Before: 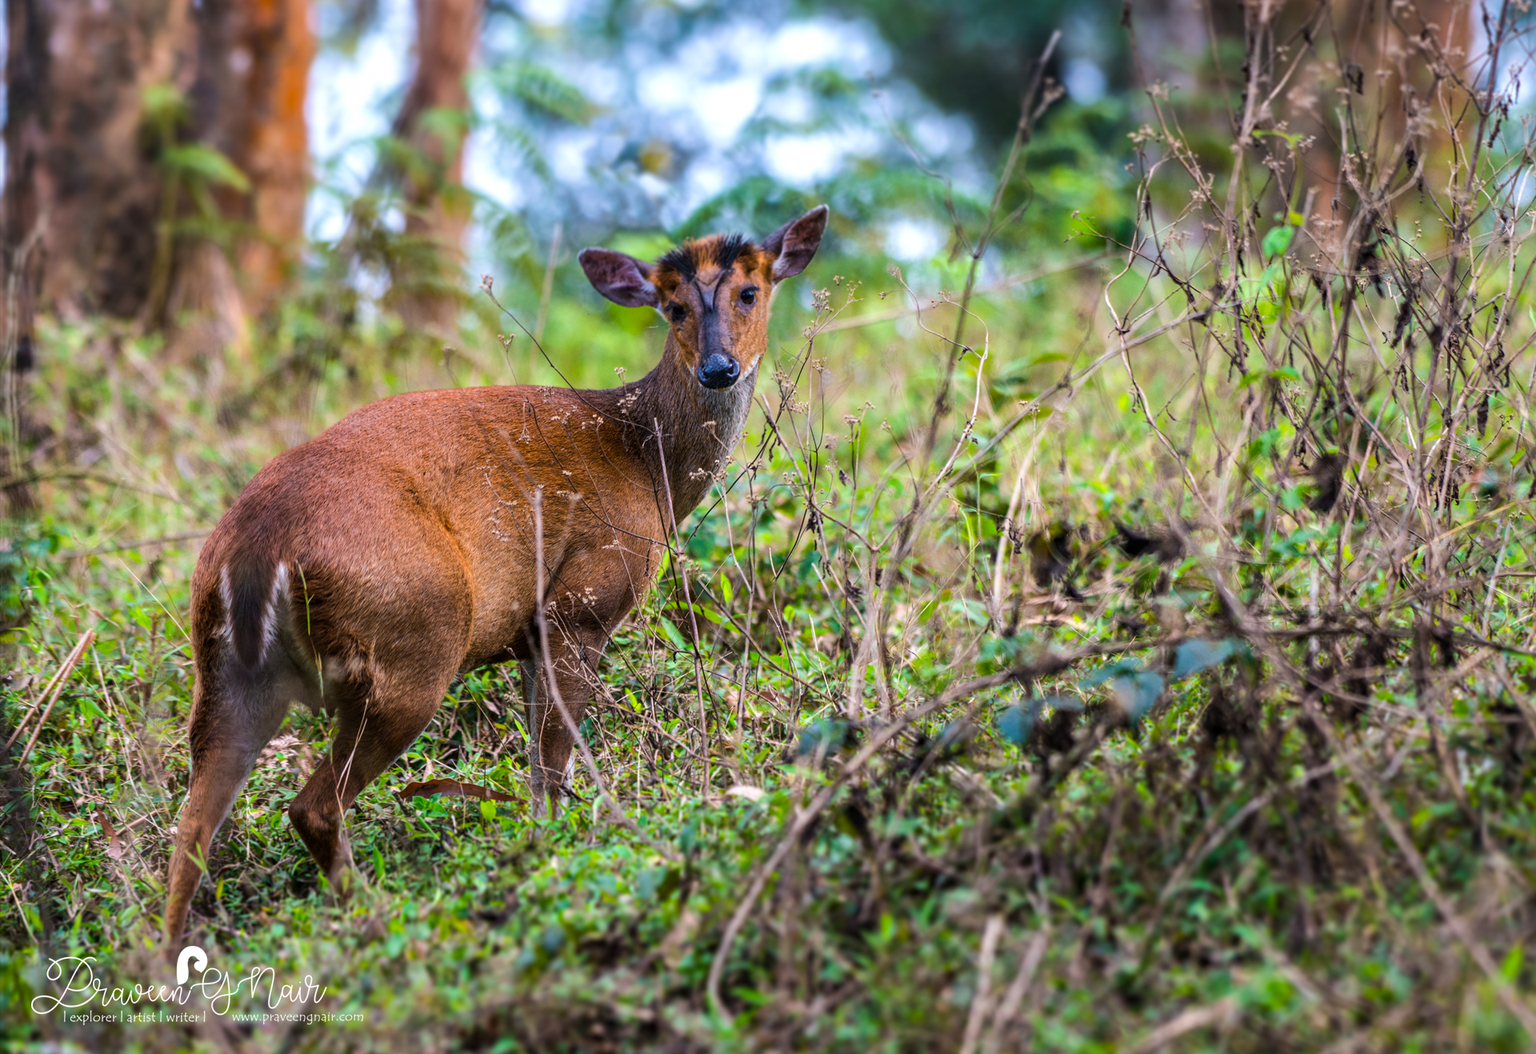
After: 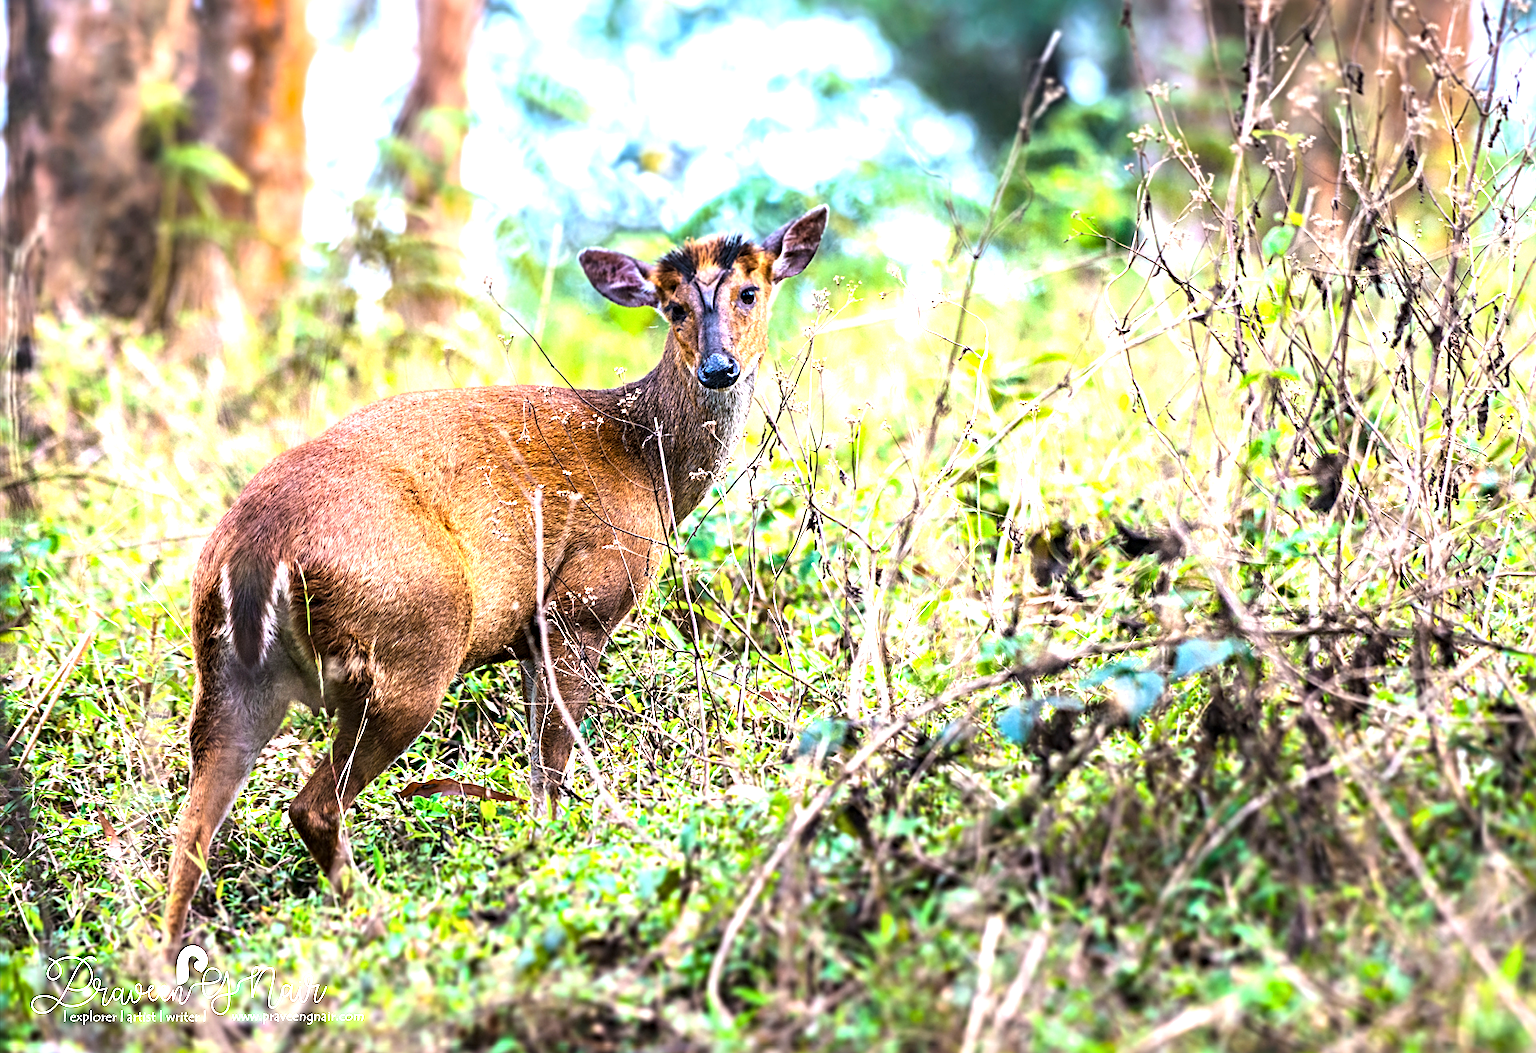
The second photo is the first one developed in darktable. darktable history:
sharpen: radius 3.981
exposure: black level correction 0, exposure 1.282 EV, compensate highlight preservation false
tone equalizer: -8 EV -0.422 EV, -7 EV -0.403 EV, -6 EV -0.296 EV, -5 EV -0.211 EV, -3 EV 0.206 EV, -2 EV 0.349 EV, -1 EV 0.369 EV, +0 EV 0.429 EV, smoothing diameter 2.23%, edges refinement/feathering 19.88, mask exposure compensation -1.57 EV, filter diffusion 5
